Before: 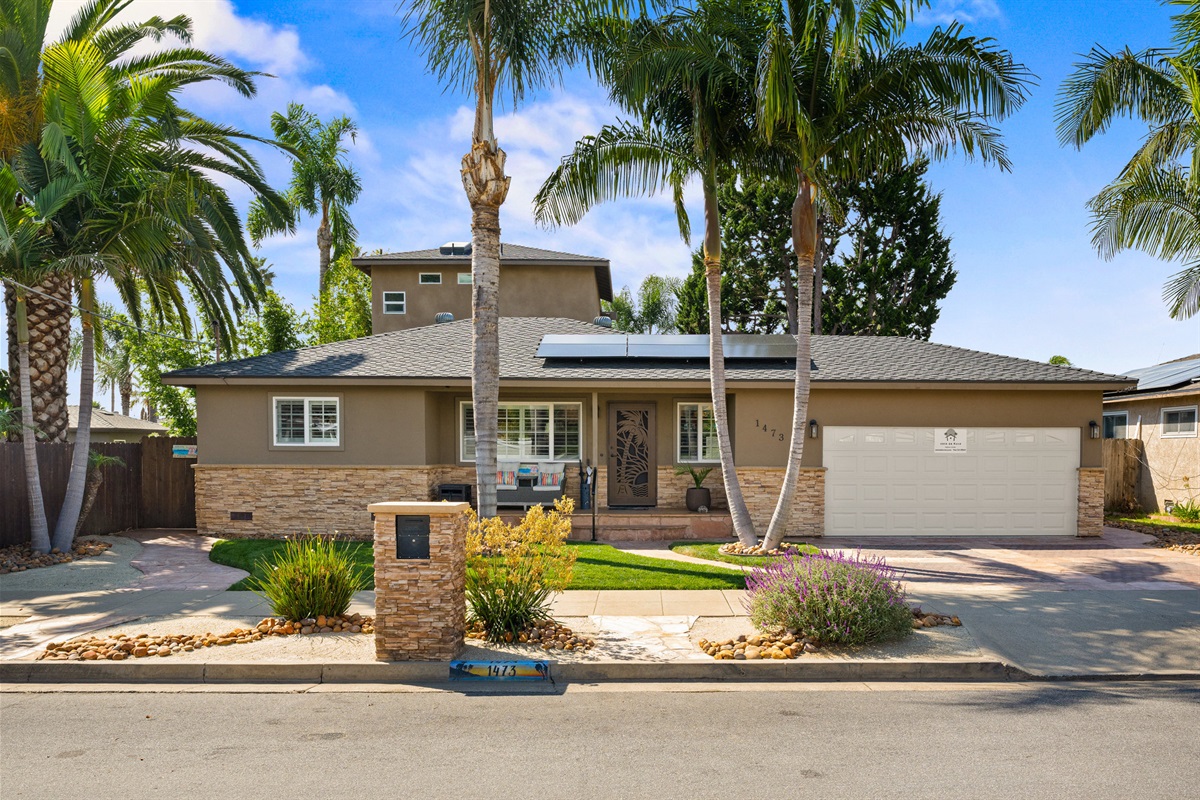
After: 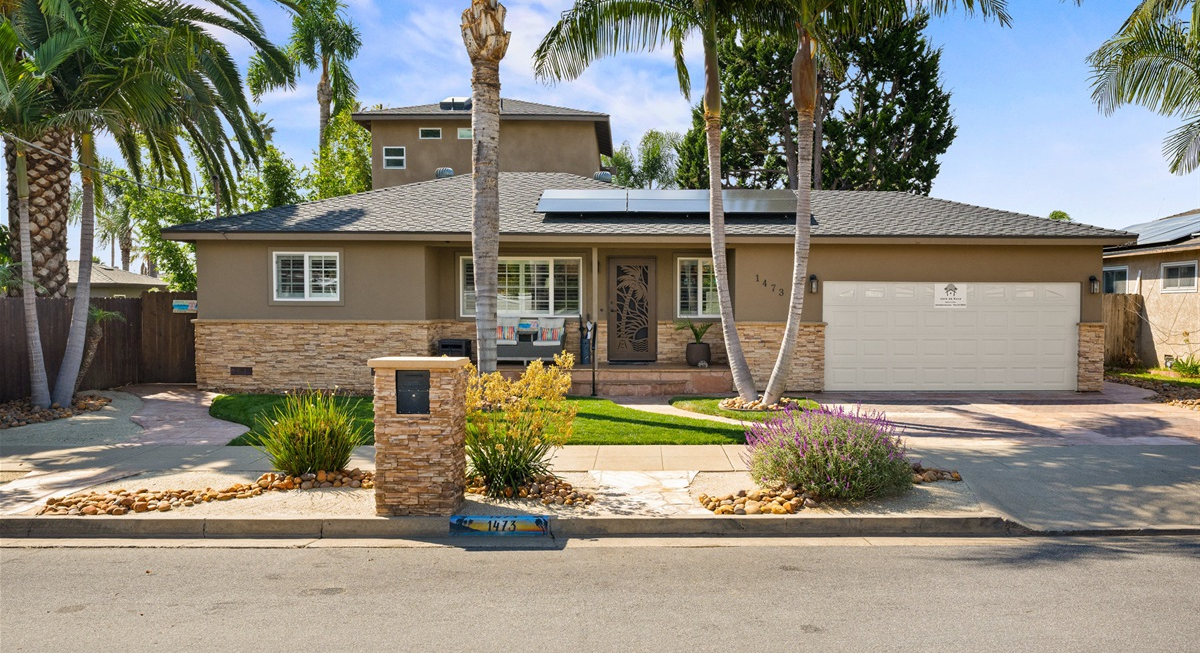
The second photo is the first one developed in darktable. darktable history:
crop and rotate: top 18.257%
